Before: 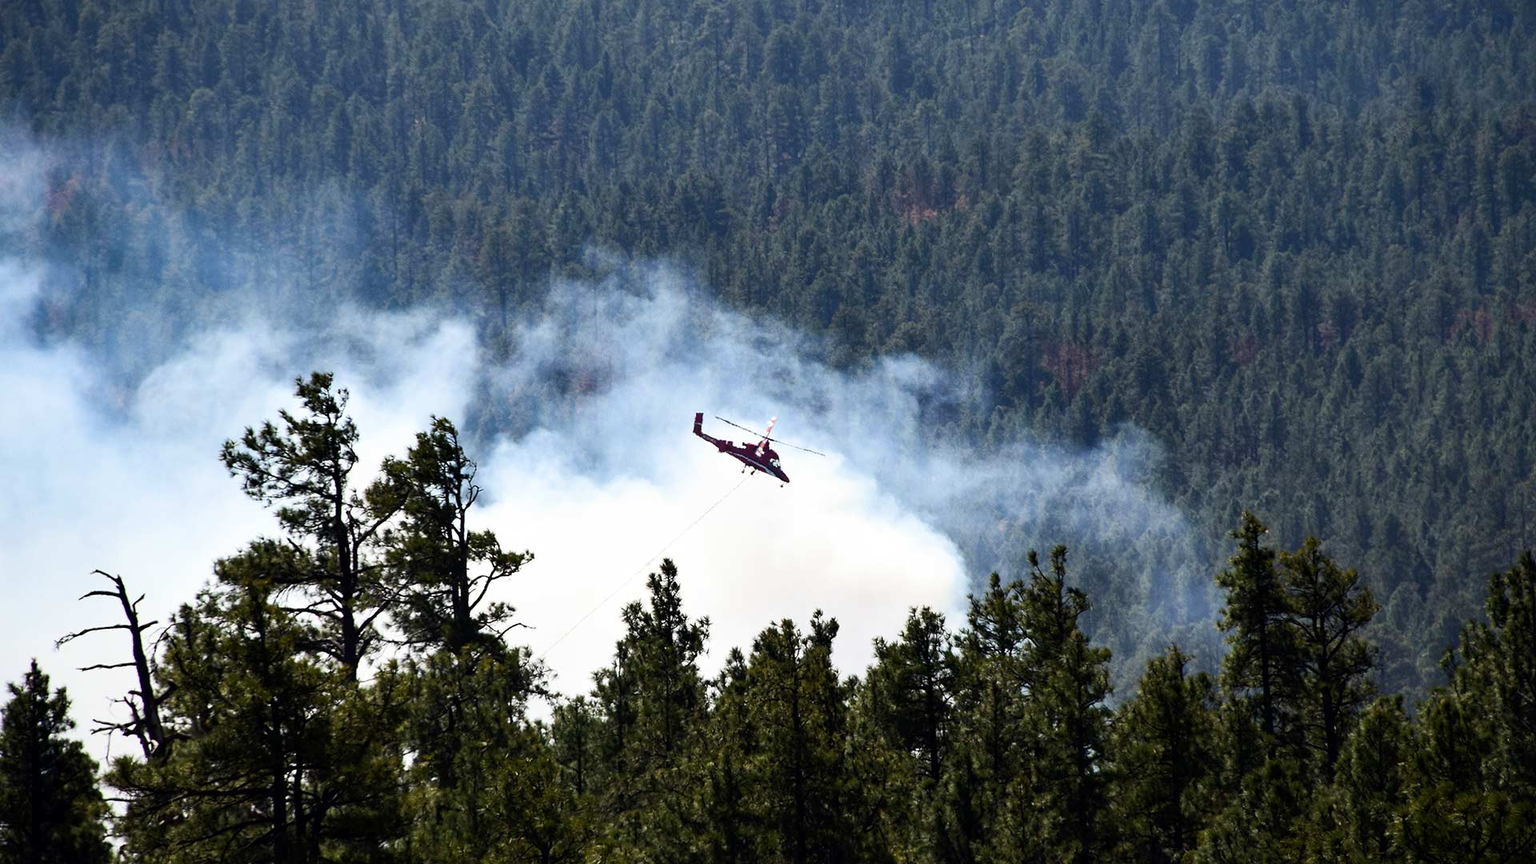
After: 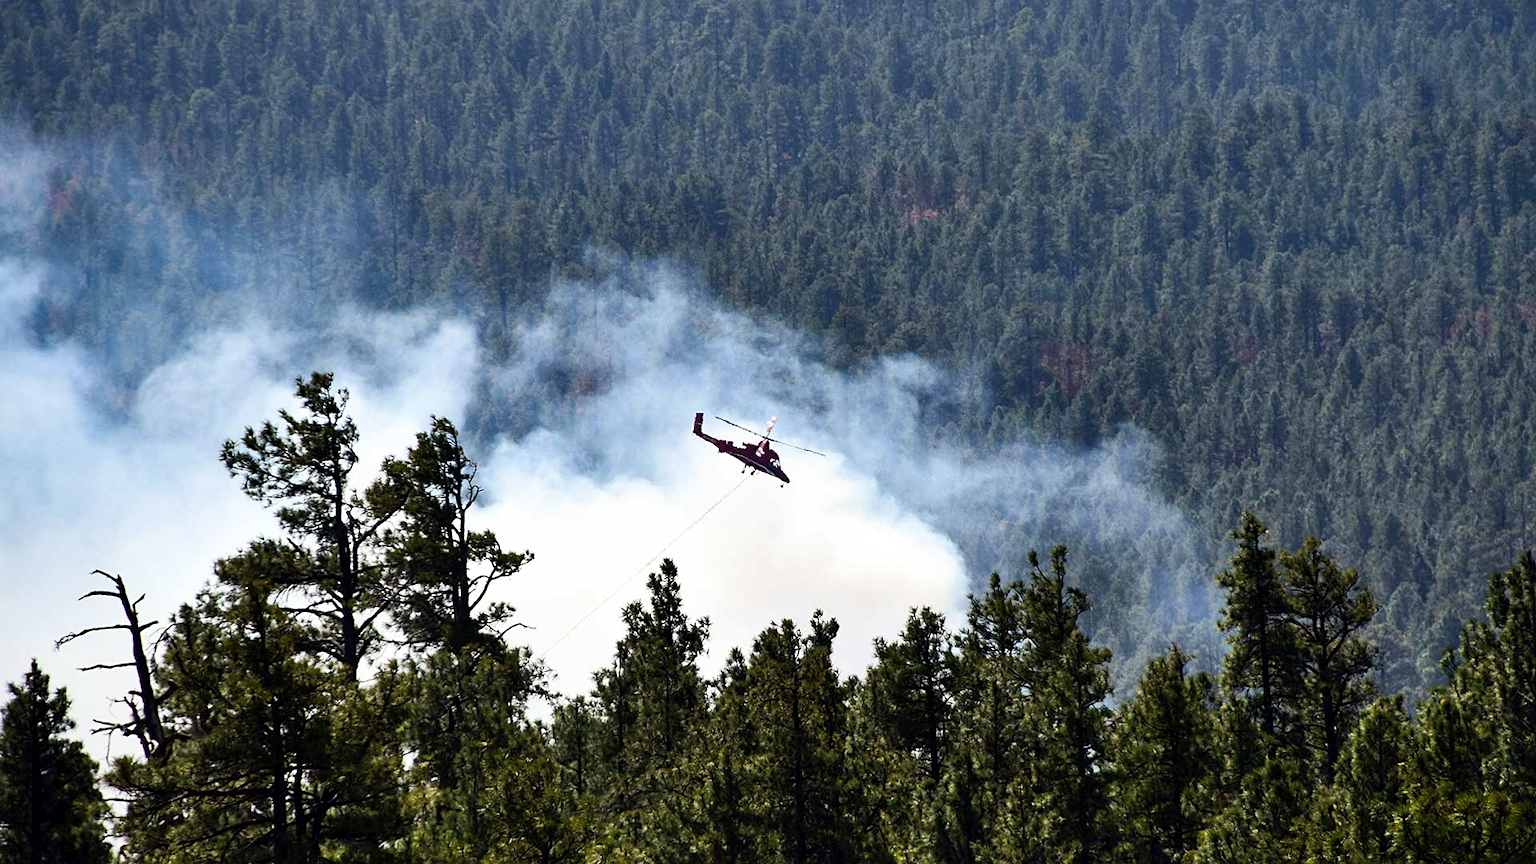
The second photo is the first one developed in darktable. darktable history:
sharpen: amount 0.2
shadows and highlights: soften with gaussian
